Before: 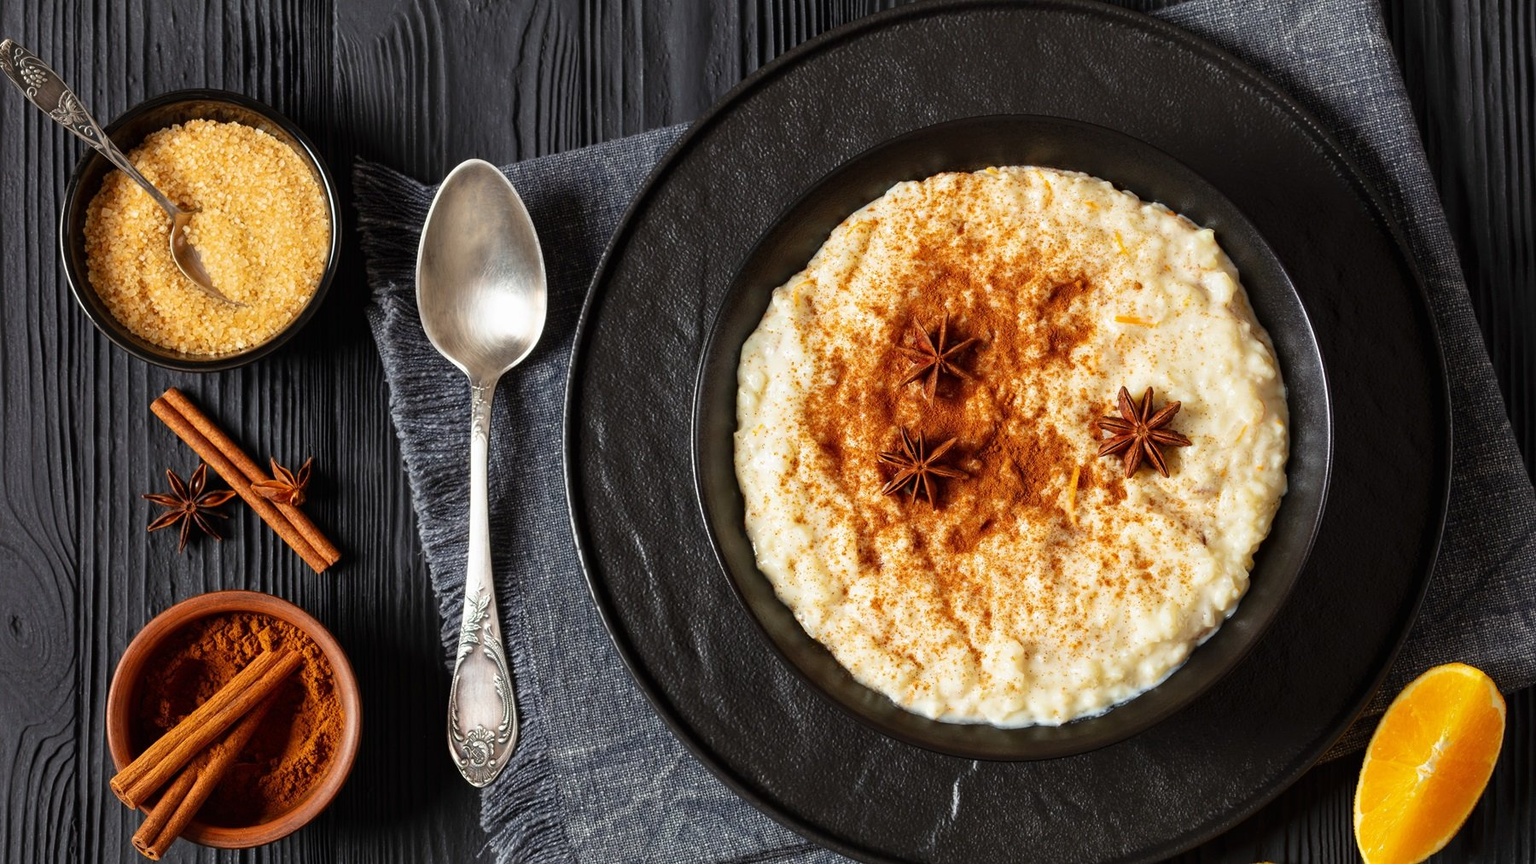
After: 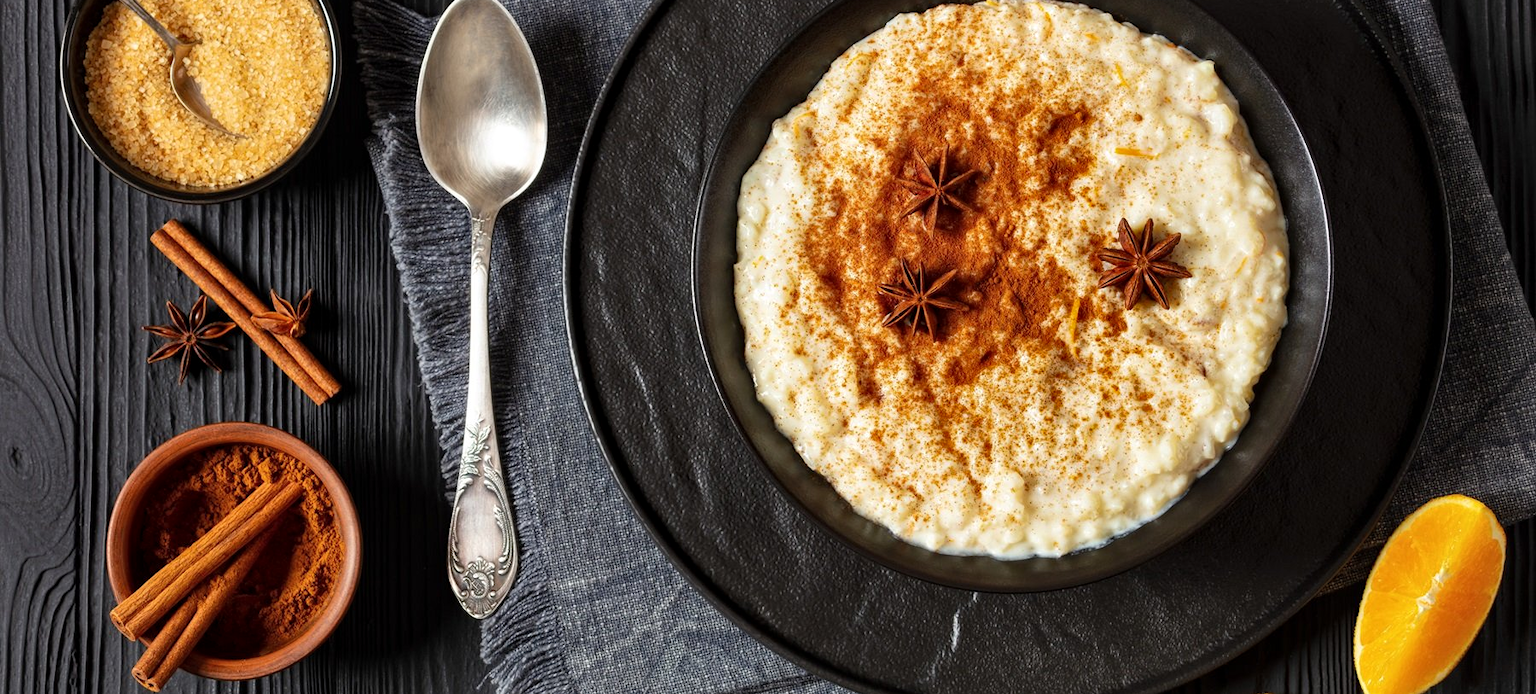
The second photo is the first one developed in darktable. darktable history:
local contrast: highlights 100%, shadows 97%, detail 119%, midtone range 0.2
shadows and highlights: shadows 20.97, highlights -82.59, soften with gaussian
crop and rotate: top 19.548%
